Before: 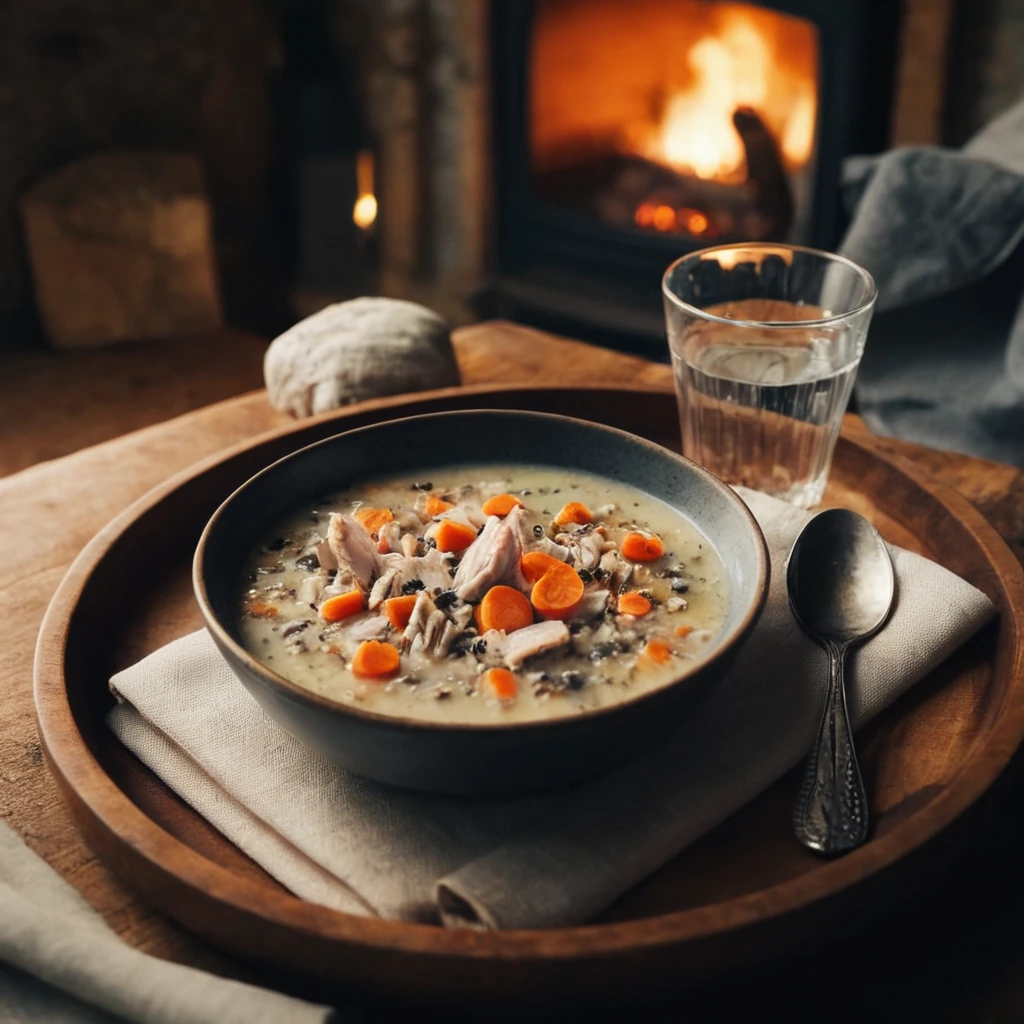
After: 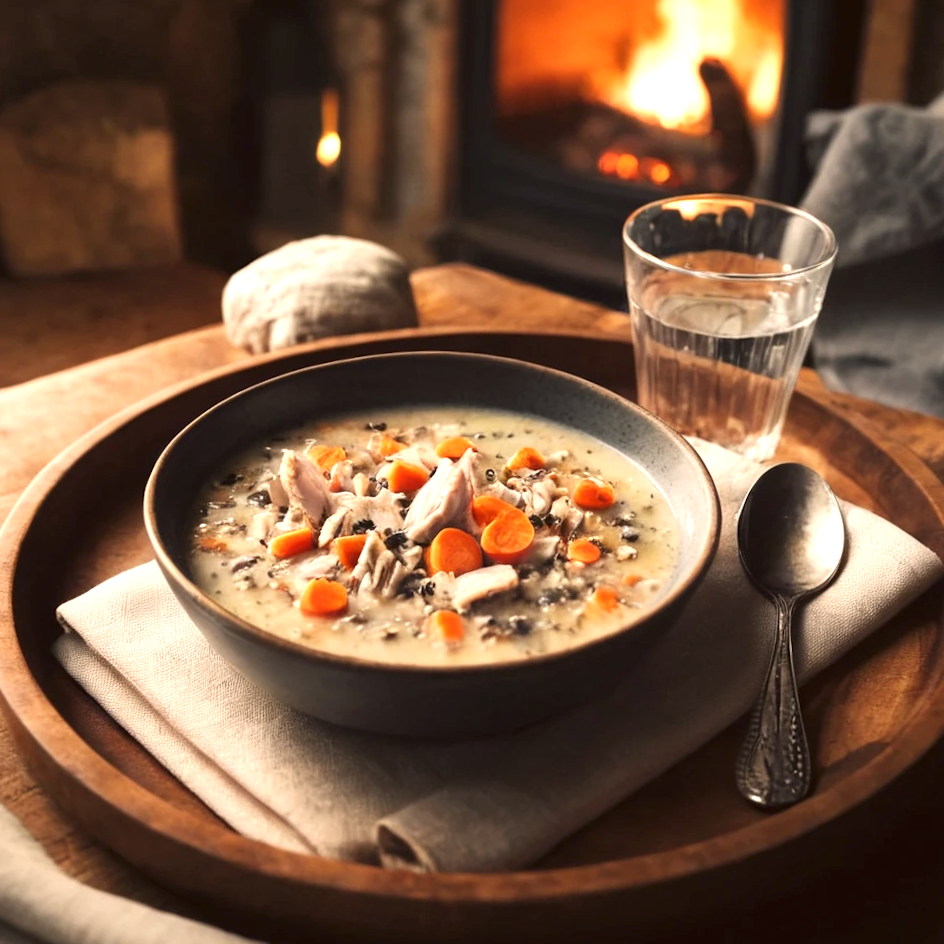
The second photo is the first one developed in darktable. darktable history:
color correction: highlights a* 6.27, highlights b* 8.19, shadows a* 5.94, shadows b* 7.23, saturation 0.9
exposure: exposure 0.781 EV, compensate highlight preservation false
crop and rotate: angle -1.96°, left 3.097%, top 4.154%, right 1.586%, bottom 0.529%
